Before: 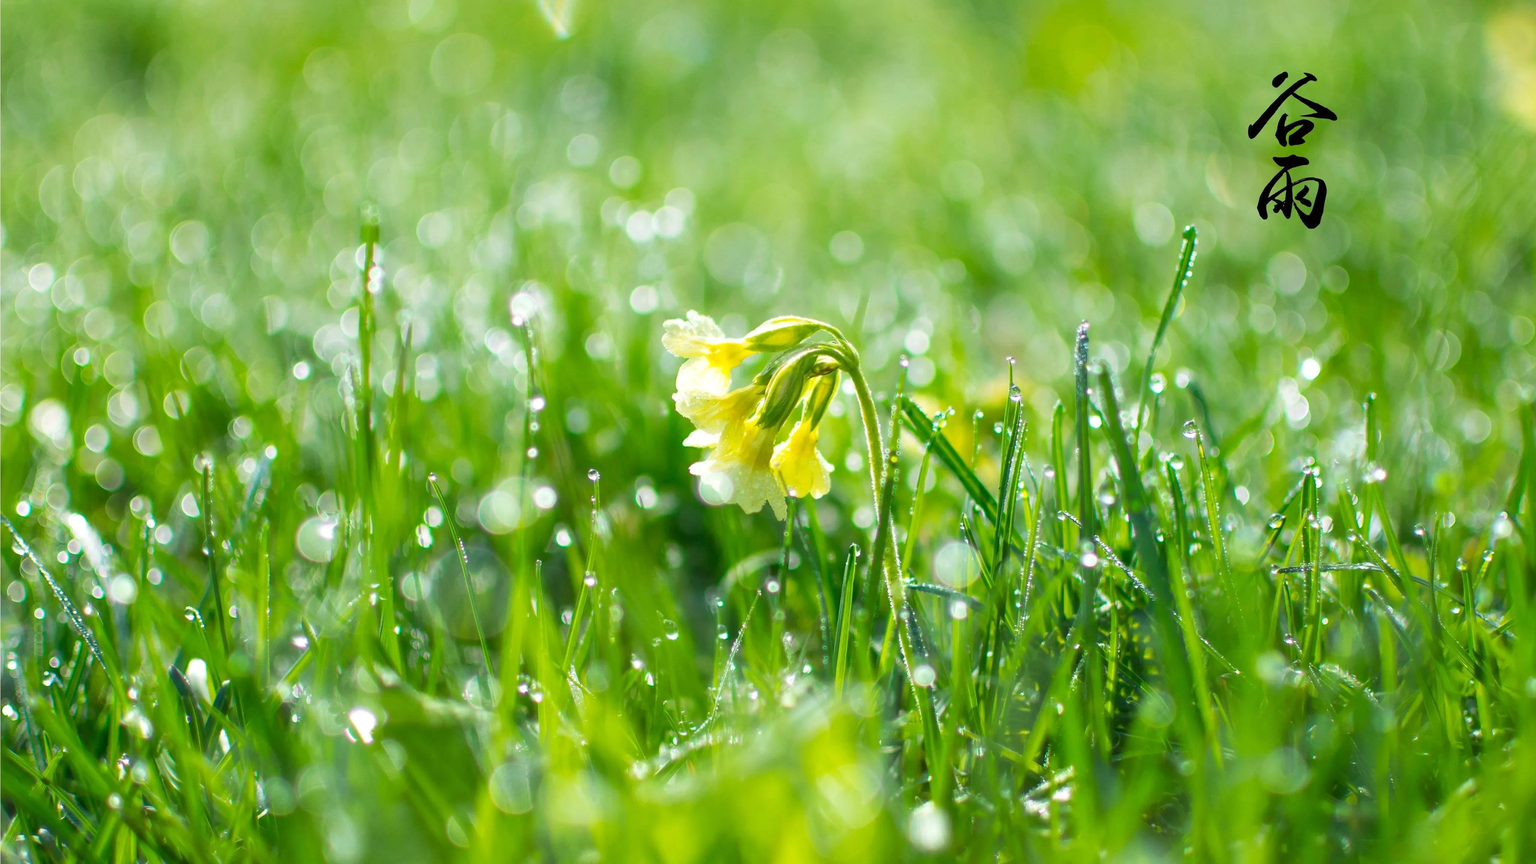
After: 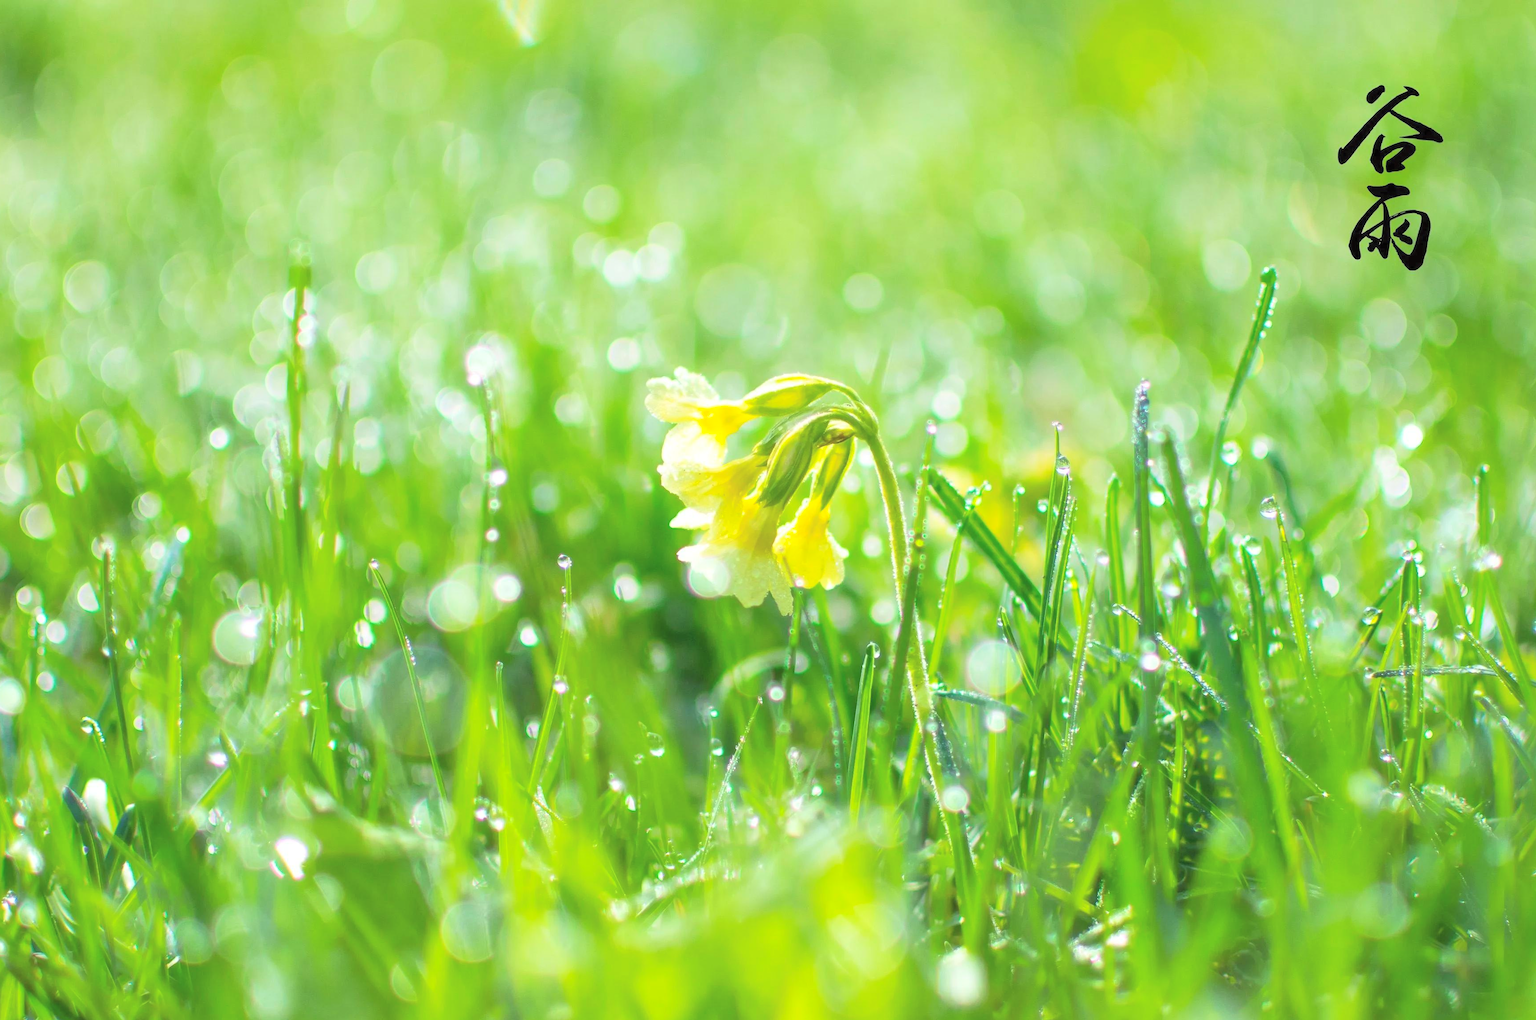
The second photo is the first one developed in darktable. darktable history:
color zones: curves: ch1 [(0, 0.469) (0.001, 0.469) (0.12, 0.446) (0.248, 0.469) (0.5, 0.5) (0.748, 0.5) (0.999, 0.469) (1, 0.469)]
contrast brightness saturation: contrast 0.1, brightness 0.306, saturation 0.148
crop: left 7.569%, right 7.8%
